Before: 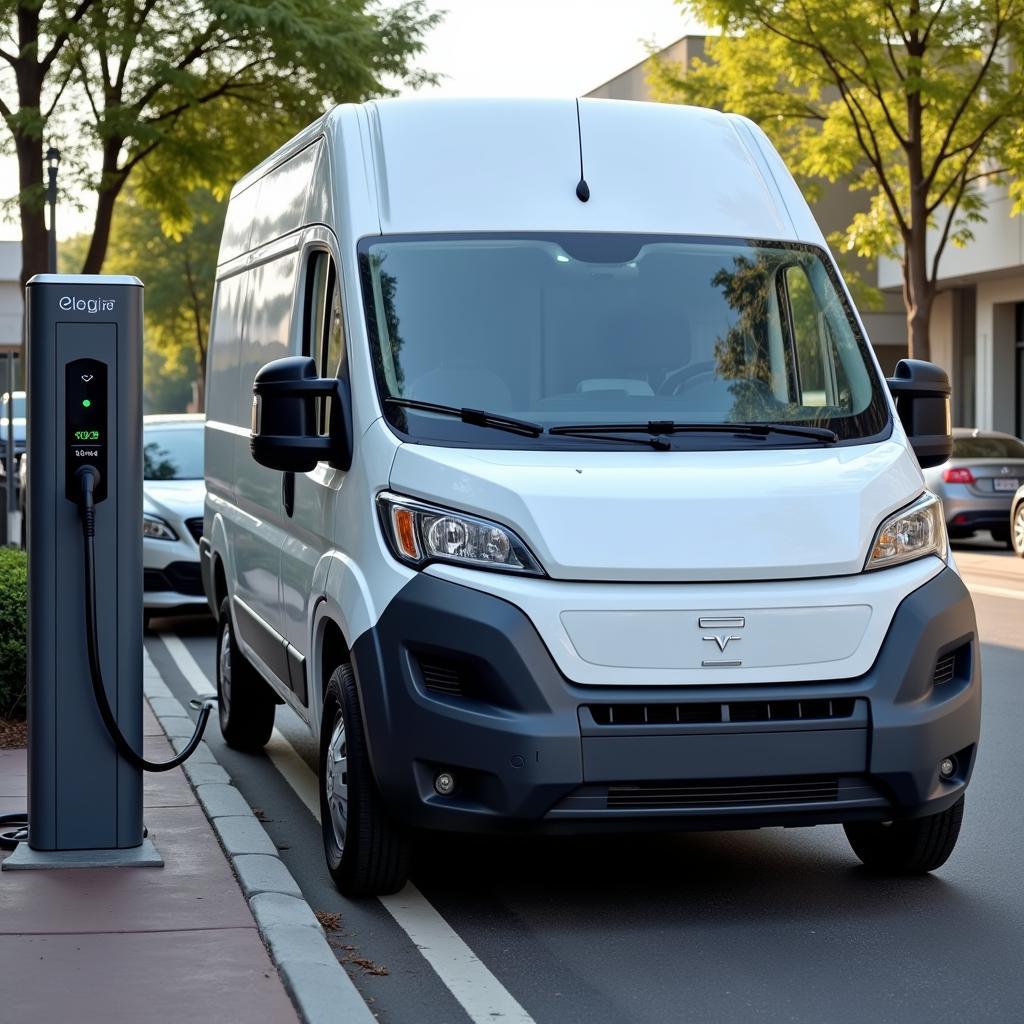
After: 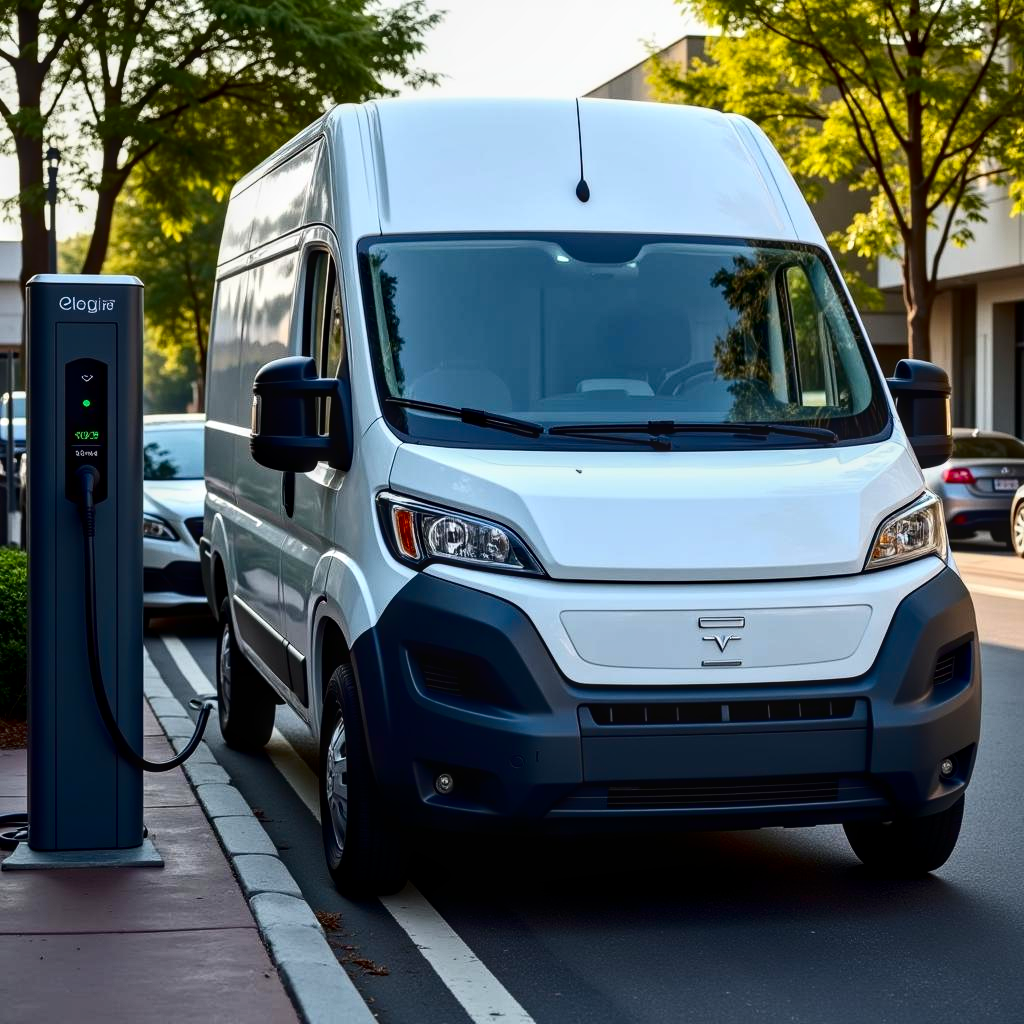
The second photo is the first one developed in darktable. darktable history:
contrast brightness saturation: contrast 0.224, brightness -0.184, saturation 0.232
local contrast: on, module defaults
